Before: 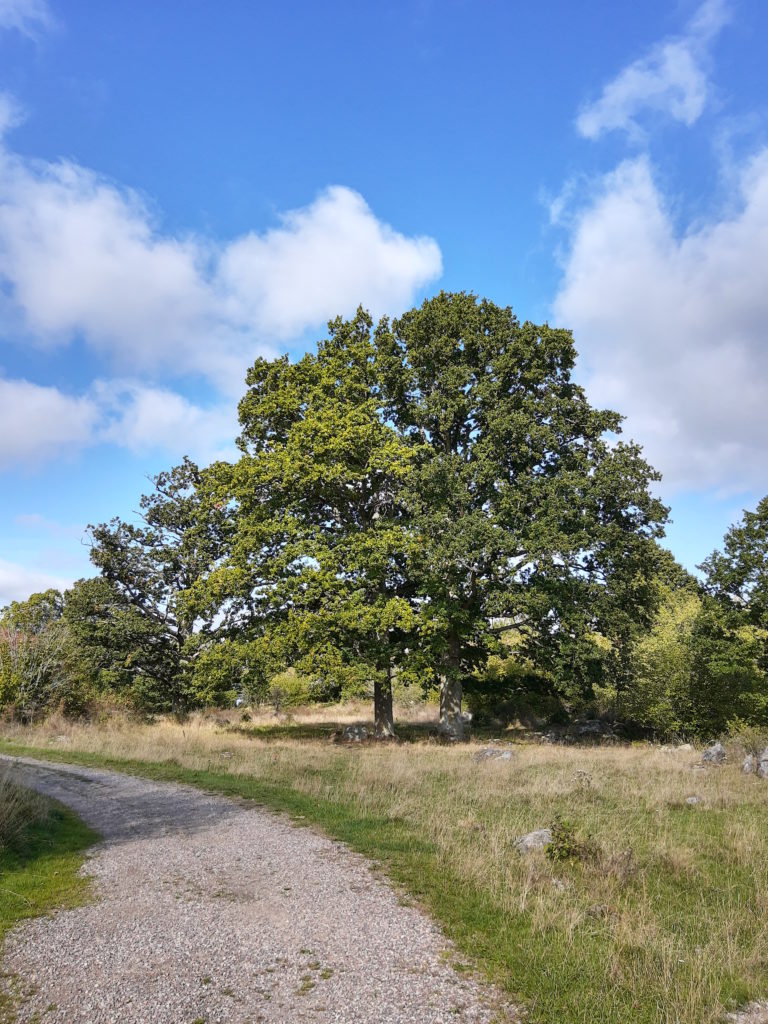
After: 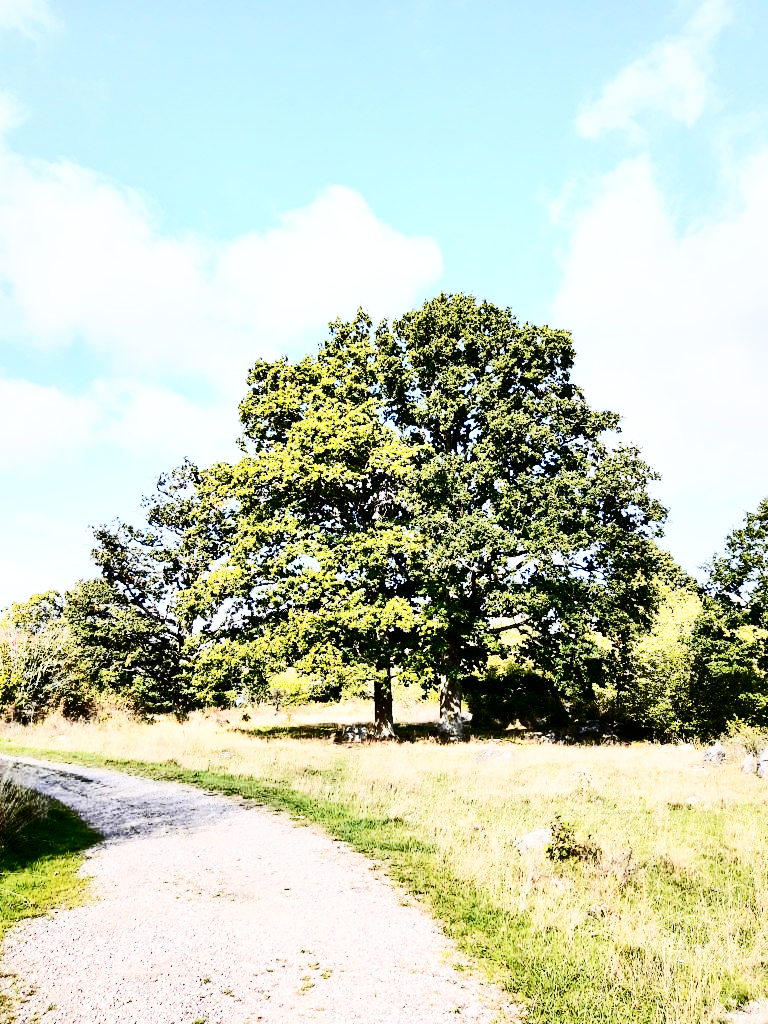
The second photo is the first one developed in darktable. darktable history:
exposure: compensate exposure bias true, compensate highlight preservation false
base curve: curves: ch0 [(0, 0) (0, 0) (0.002, 0.001) (0.008, 0.003) (0.019, 0.011) (0.037, 0.037) (0.064, 0.11) (0.102, 0.232) (0.152, 0.379) (0.216, 0.524) (0.296, 0.665) (0.394, 0.789) (0.512, 0.881) (0.651, 0.945) (0.813, 0.986) (1, 1)], preserve colors none
contrast brightness saturation: contrast 0.5, saturation -0.1
